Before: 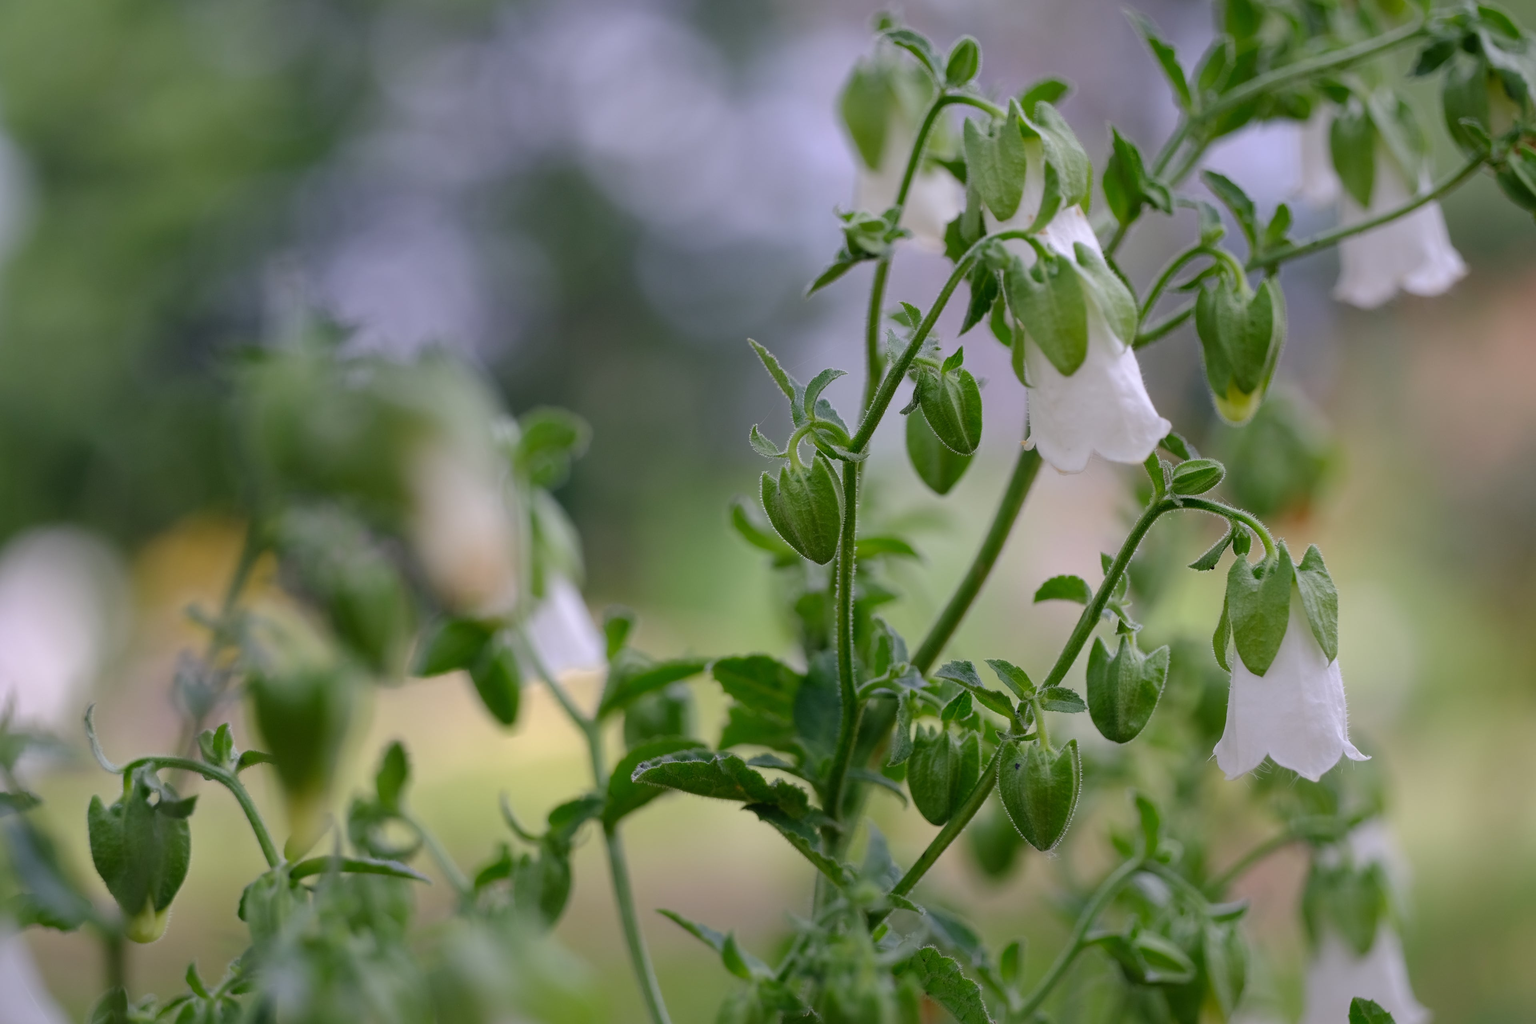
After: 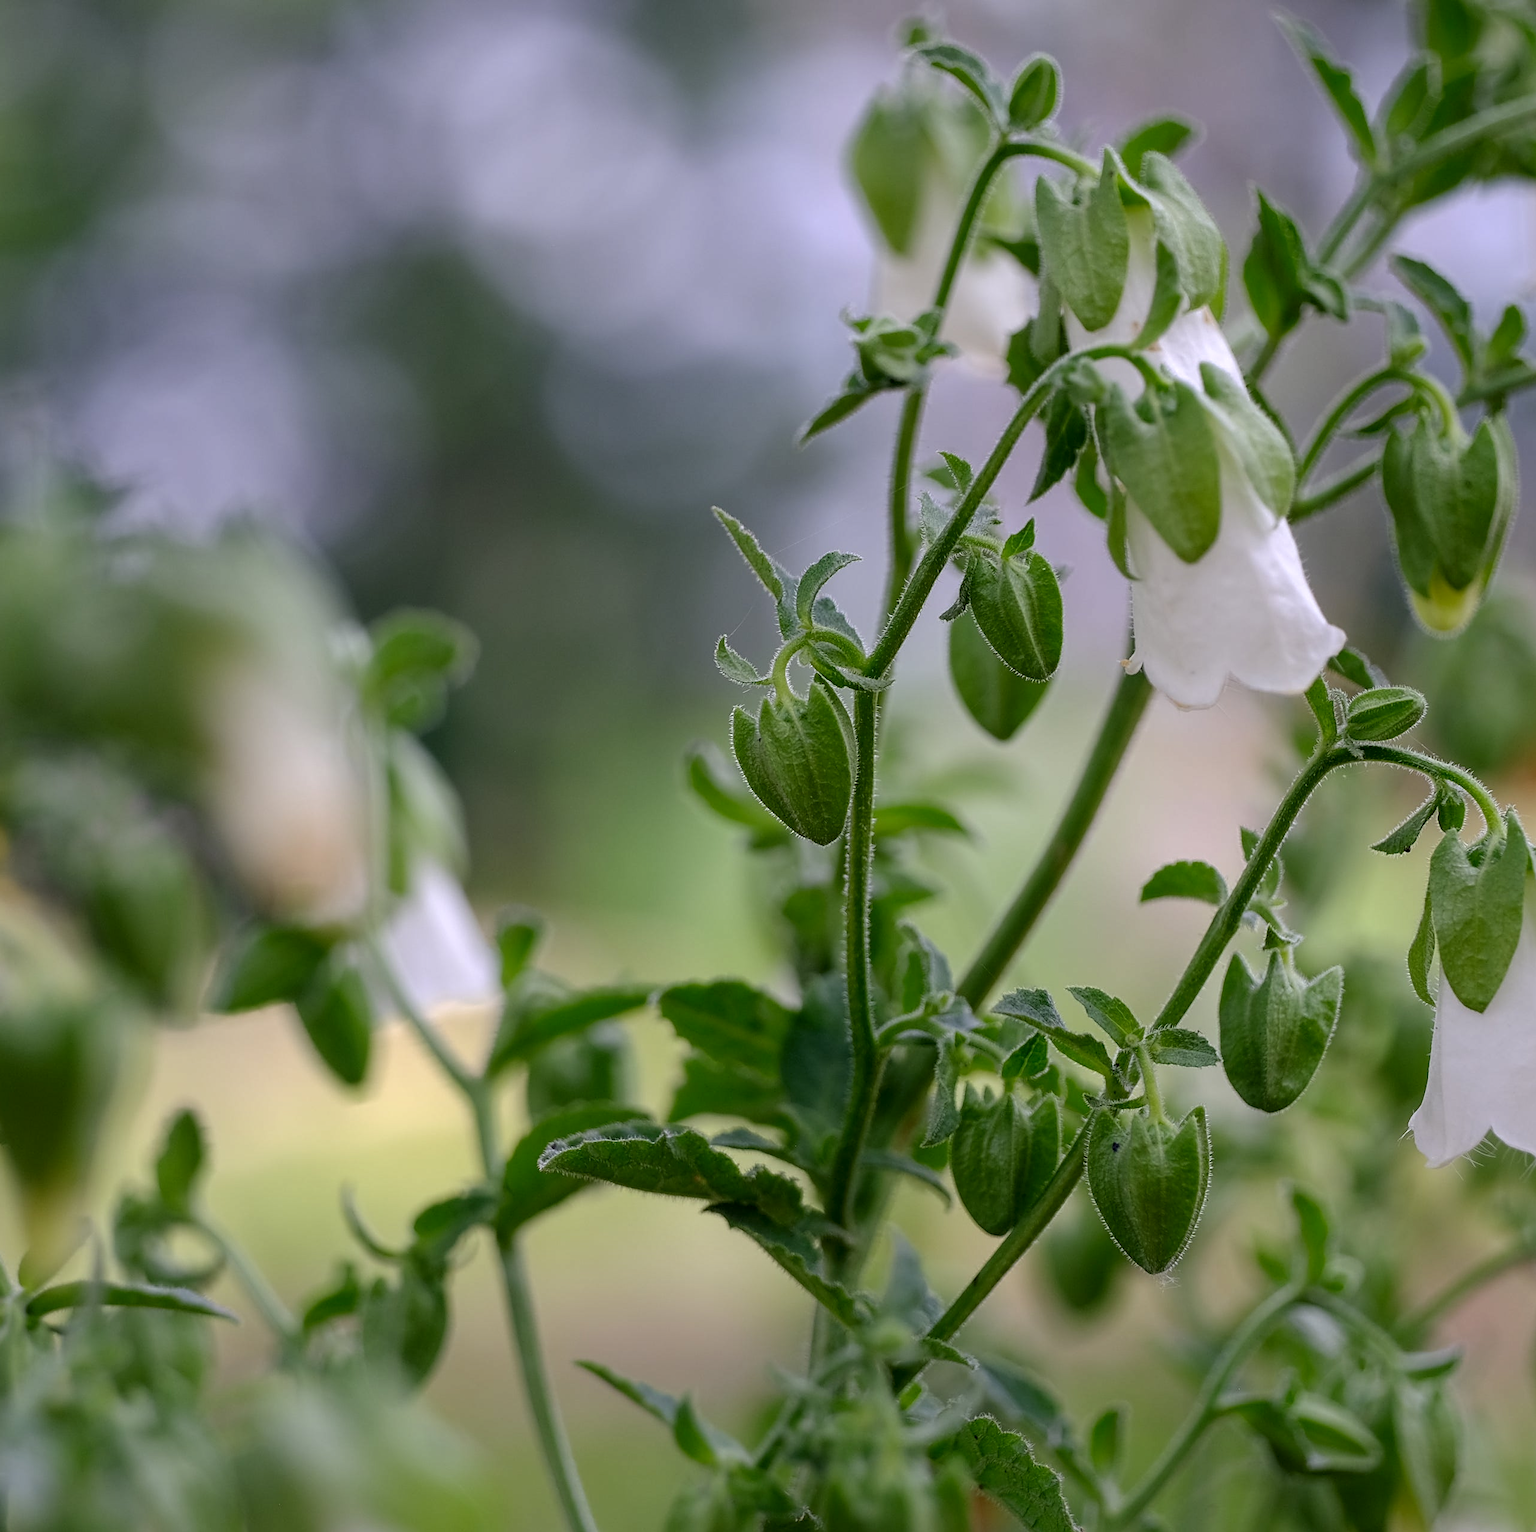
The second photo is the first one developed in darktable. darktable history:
crop and rotate: left 17.732%, right 15.423%
sharpen: on, module defaults
local contrast: detail 130%
